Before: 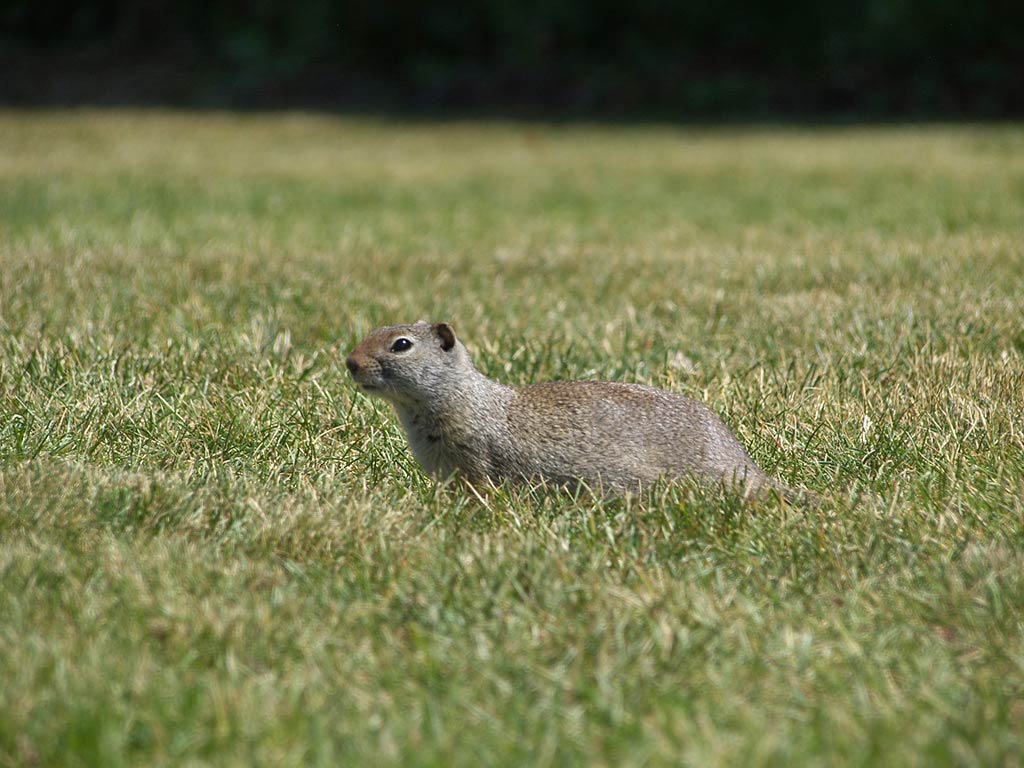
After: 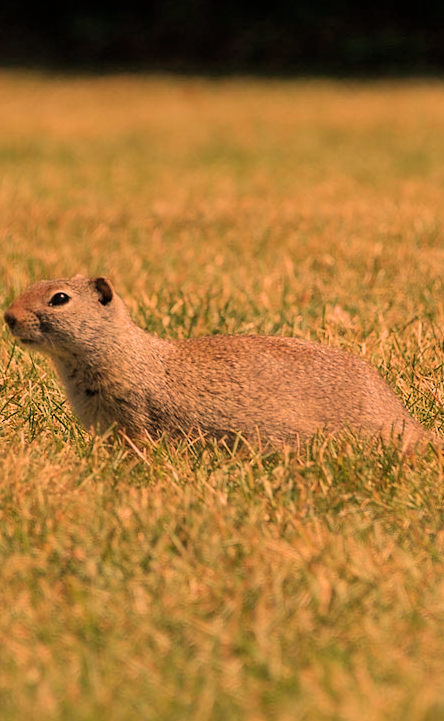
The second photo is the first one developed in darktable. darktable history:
filmic rgb: black relative exposure -7.65 EV, white relative exposure 4.56 EV, hardness 3.61, color science v6 (2022)
crop: left 33.452%, top 6.025%, right 23.155%
white balance: red 1.467, blue 0.684
